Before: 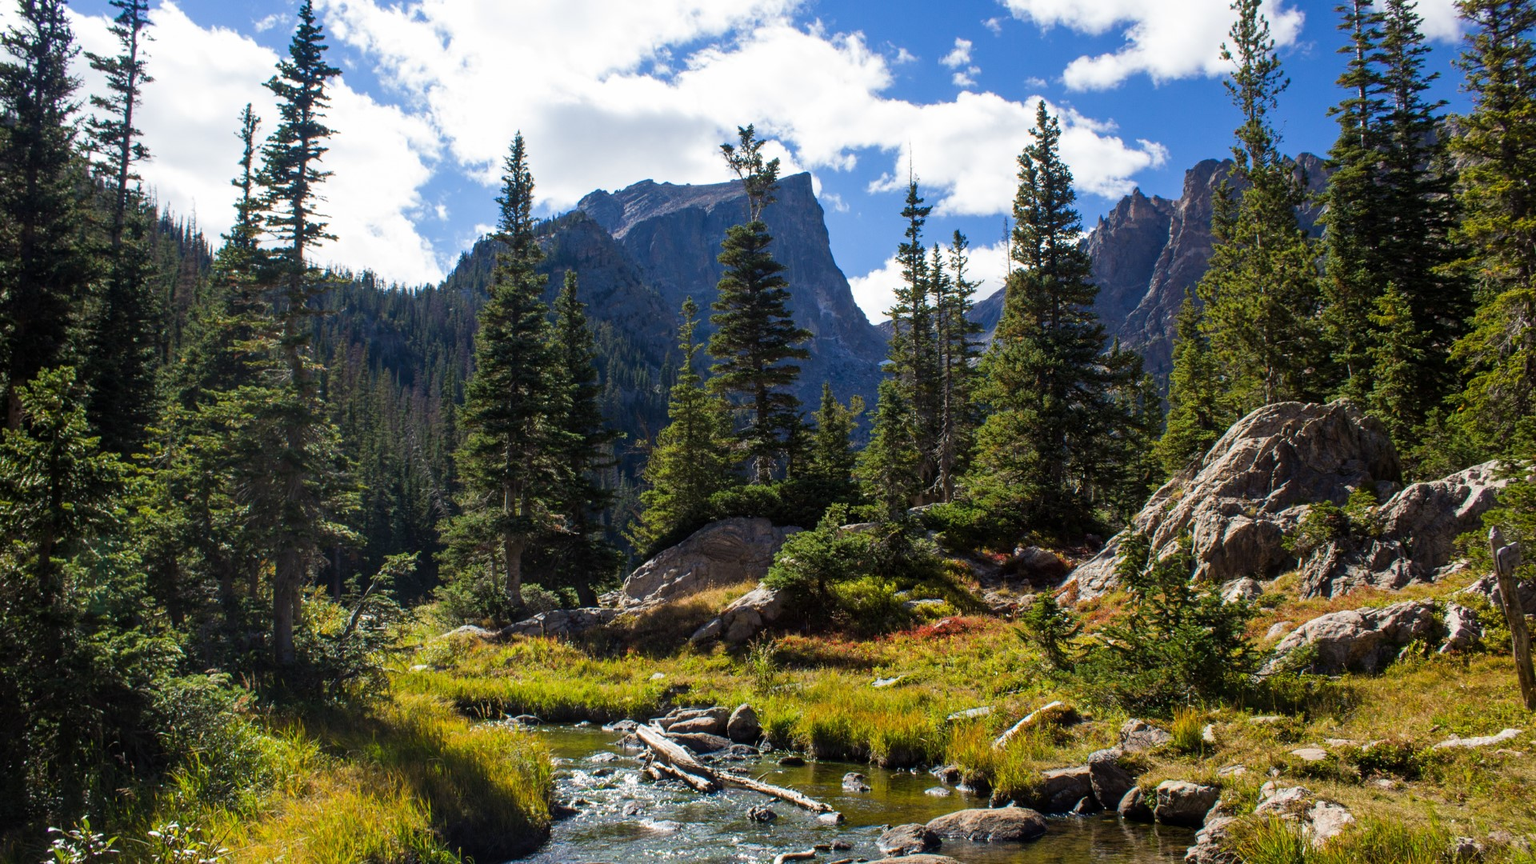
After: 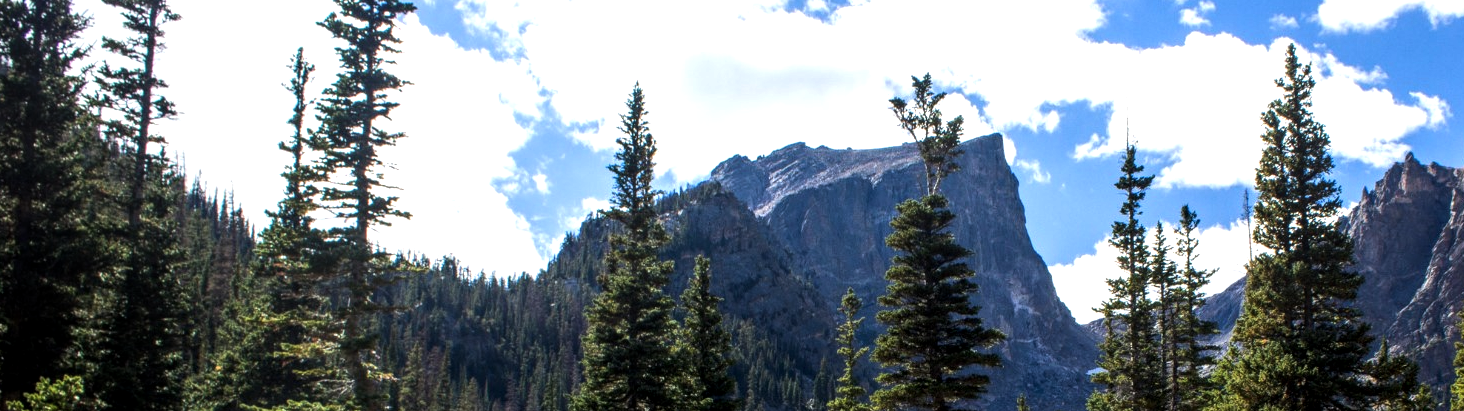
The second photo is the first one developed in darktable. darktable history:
tone equalizer: -8 EV -0.75 EV, -7 EV -0.7 EV, -6 EV -0.6 EV, -5 EV -0.4 EV, -3 EV 0.4 EV, -2 EV 0.6 EV, -1 EV 0.7 EV, +0 EV 0.75 EV, edges refinement/feathering 500, mask exposure compensation -1.57 EV, preserve details no
local contrast: detail 130%
crop: left 0.579%, top 7.627%, right 23.167%, bottom 54.275%
